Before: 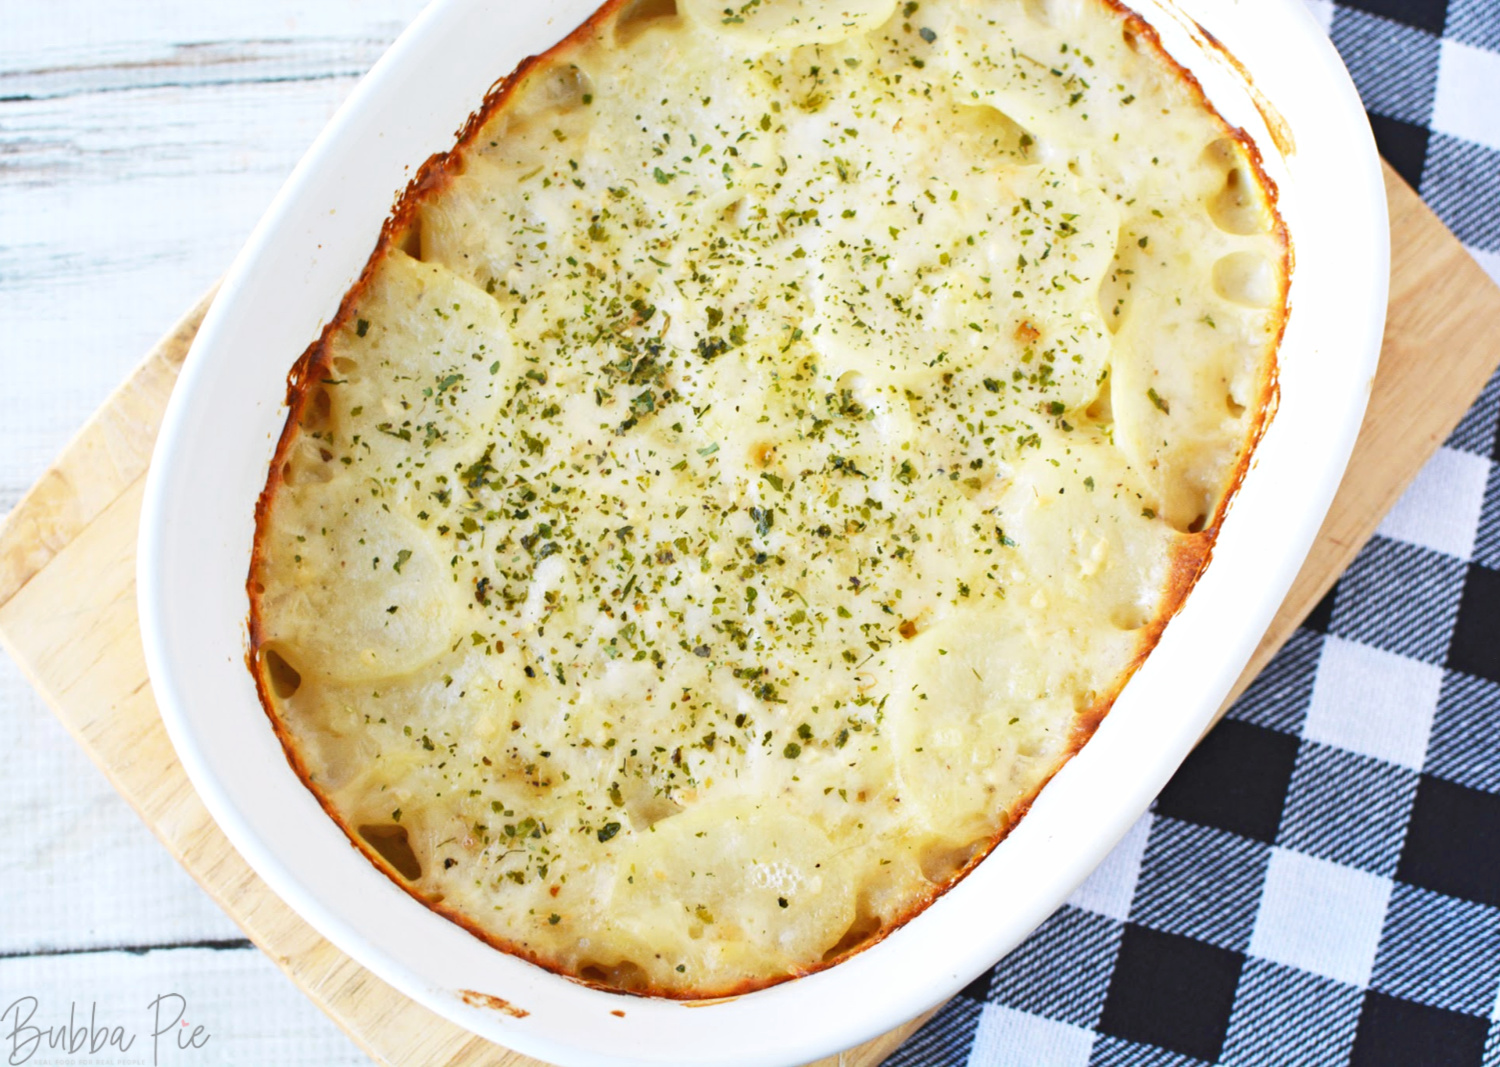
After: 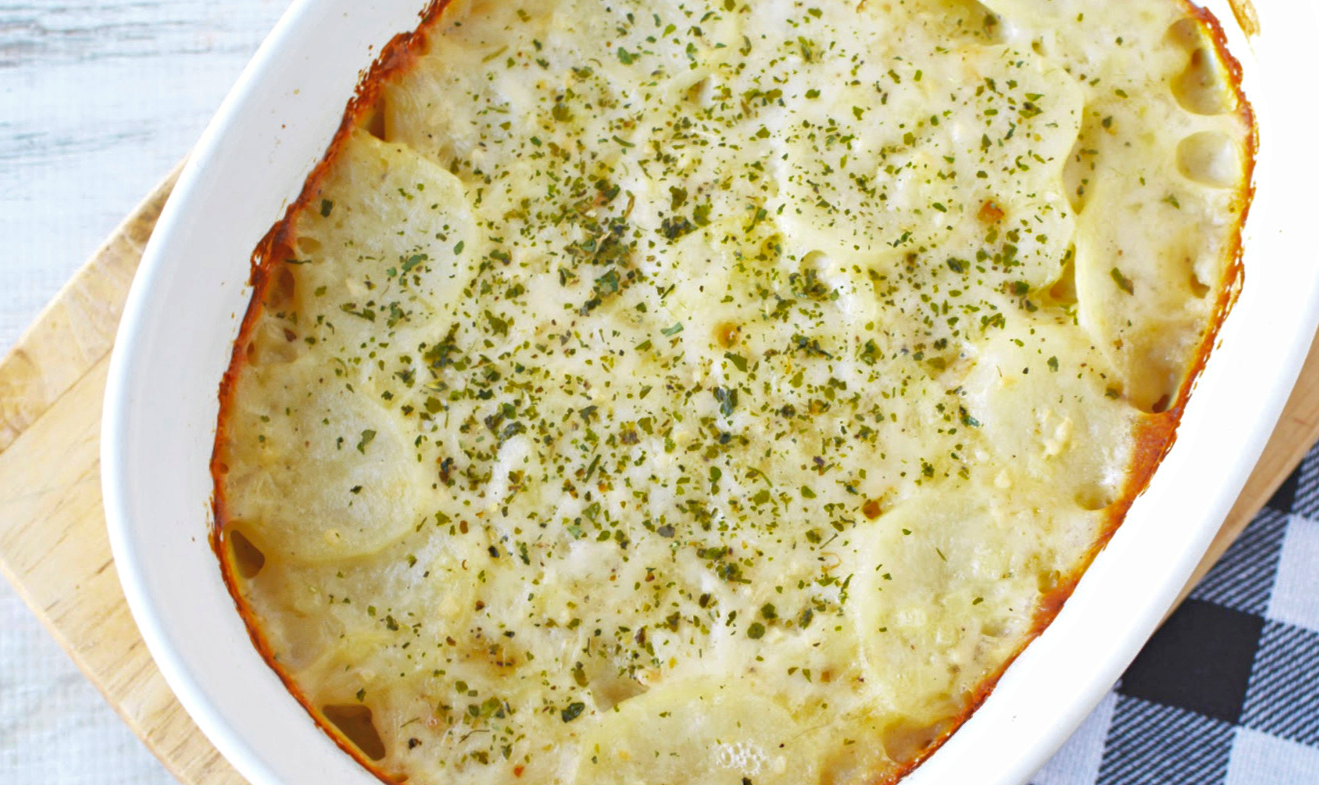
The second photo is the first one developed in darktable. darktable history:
shadows and highlights: on, module defaults
crop and rotate: left 2.425%, top 11.305%, right 9.6%, bottom 15.08%
